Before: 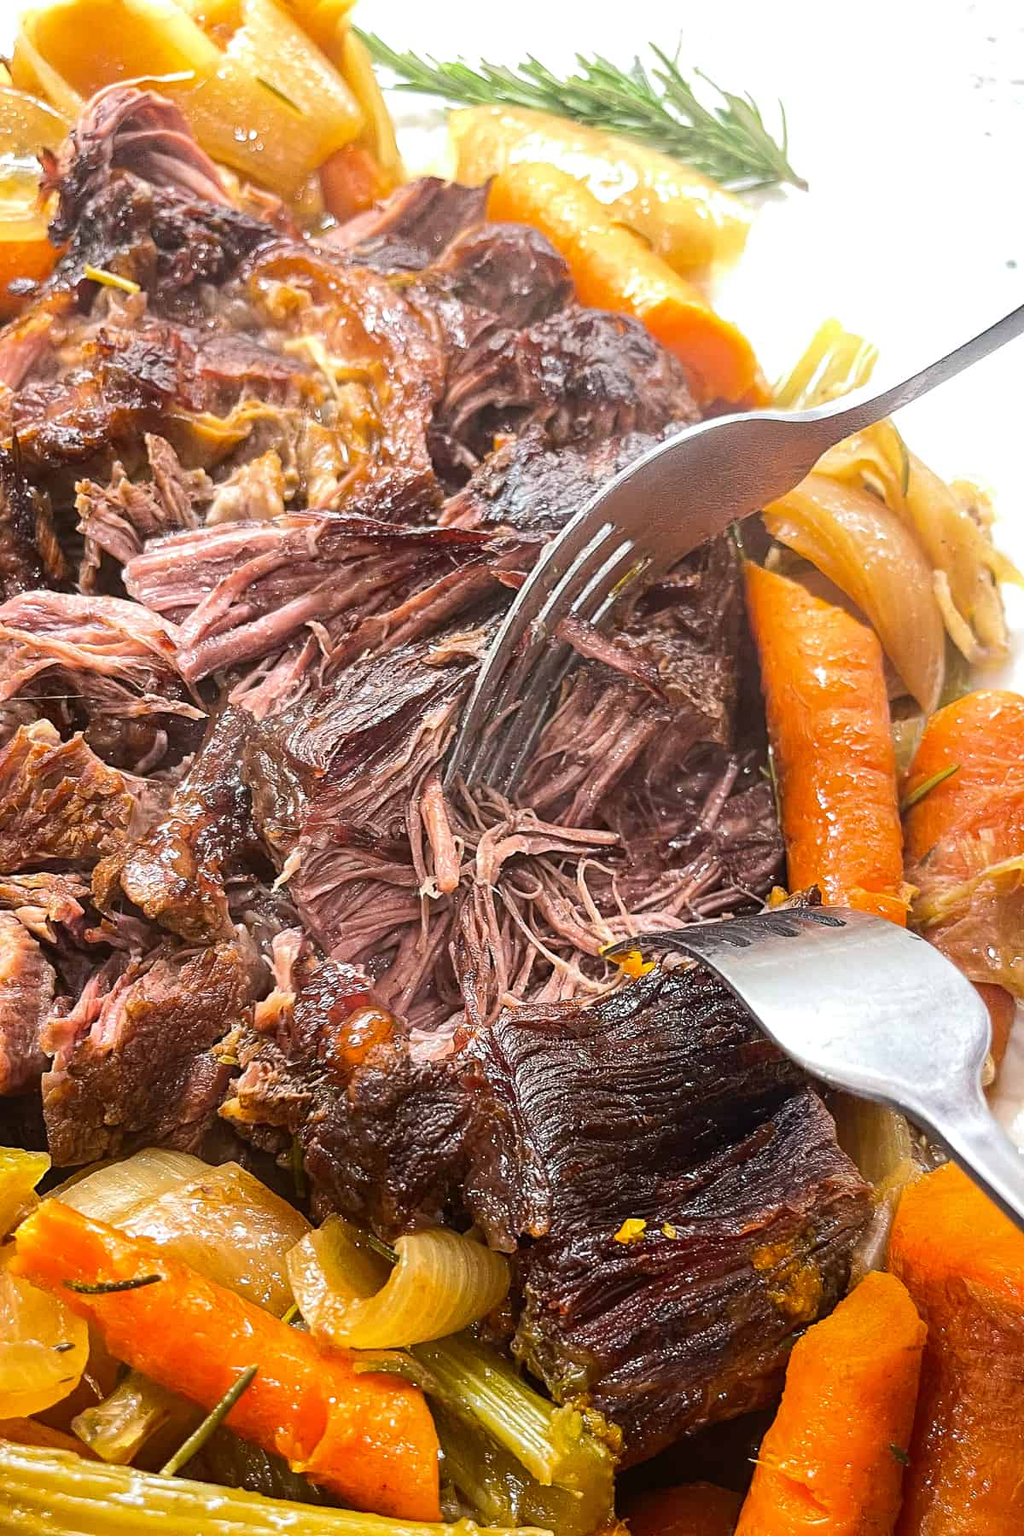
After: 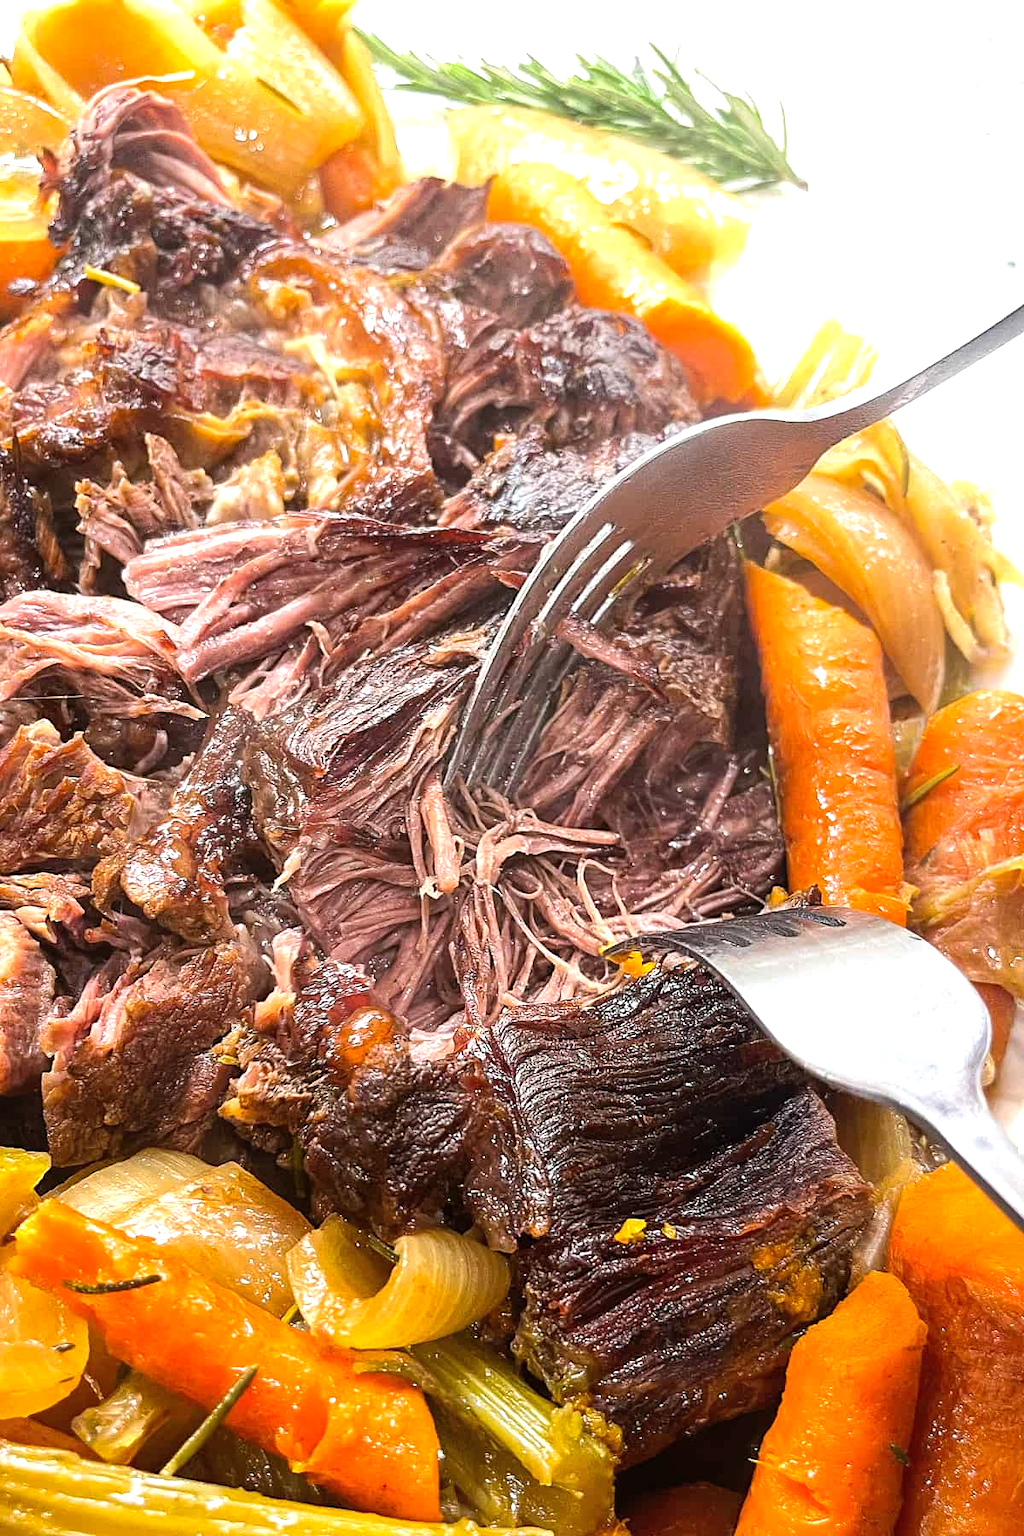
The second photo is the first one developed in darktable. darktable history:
tone equalizer: -8 EV -0.427 EV, -7 EV -0.421 EV, -6 EV -0.371 EV, -5 EV -0.189 EV, -3 EV 0.23 EV, -2 EV 0.316 EV, -1 EV 0.368 EV, +0 EV 0.436 EV
shadows and highlights: shadows 25.6, highlights -25.38
